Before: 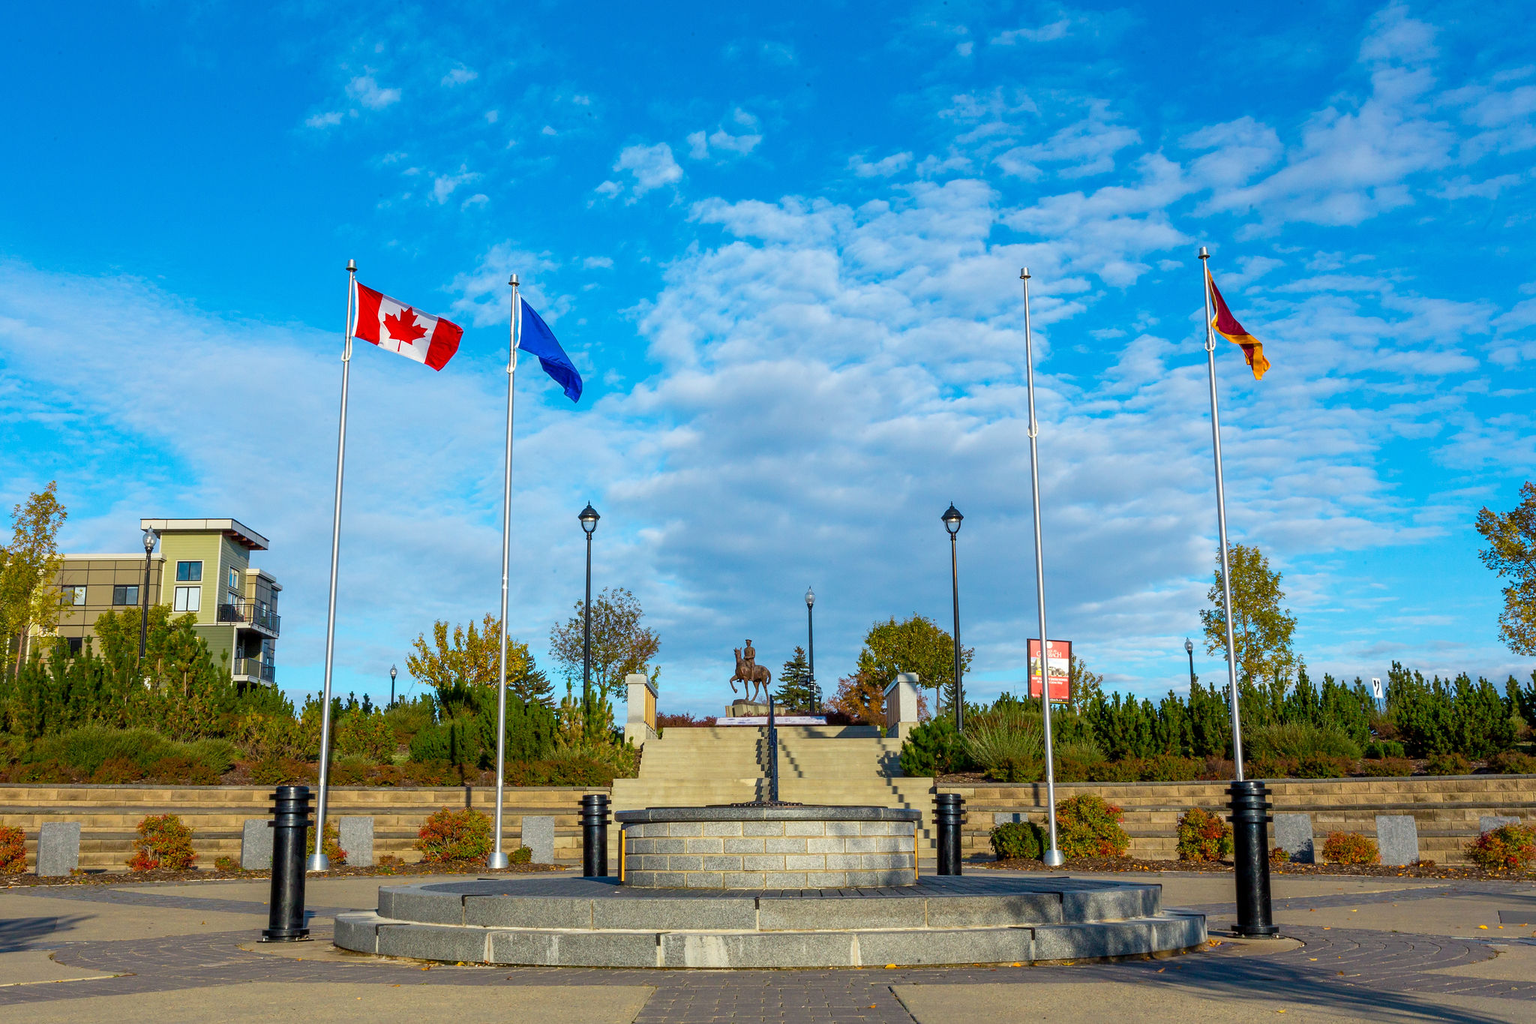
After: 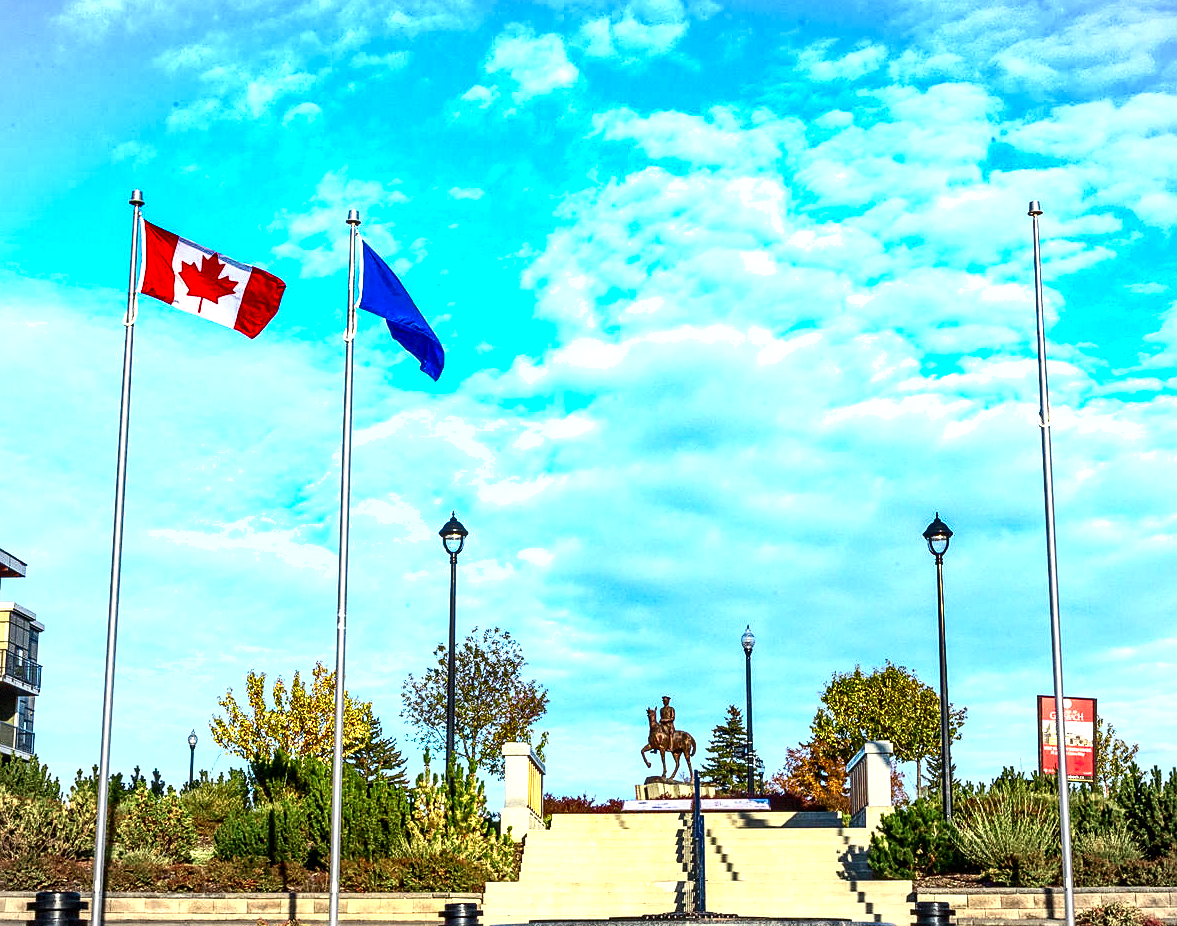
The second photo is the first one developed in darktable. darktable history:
exposure: exposure 0.725 EV, compensate highlight preservation false
local contrast: detail 130%
sharpen: on, module defaults
shadows and highlights: shadows 13.84, white point adjustment 1.28, soften with gaussian
crop: left 16.226%, top 11.465%, right 26.267%, bottom 20.629%
contrast brightness saturation: contrast 0.276
color zones: curves: ch0 [(0.004, 0.305) (0.261, 0.623) (0.389, 0.399) (0.708, 0.571) (0.947, 0.34)]; ch1 [(0.025, 0.645) (0.229, 0.584) (0.326, 0.551) (0.484, 0.262) (0.757, 0.643)]
vignetting: fall-off radius 100.99%, brightness -0.265, width/height ratio 1.343, dithering 8-bit output
